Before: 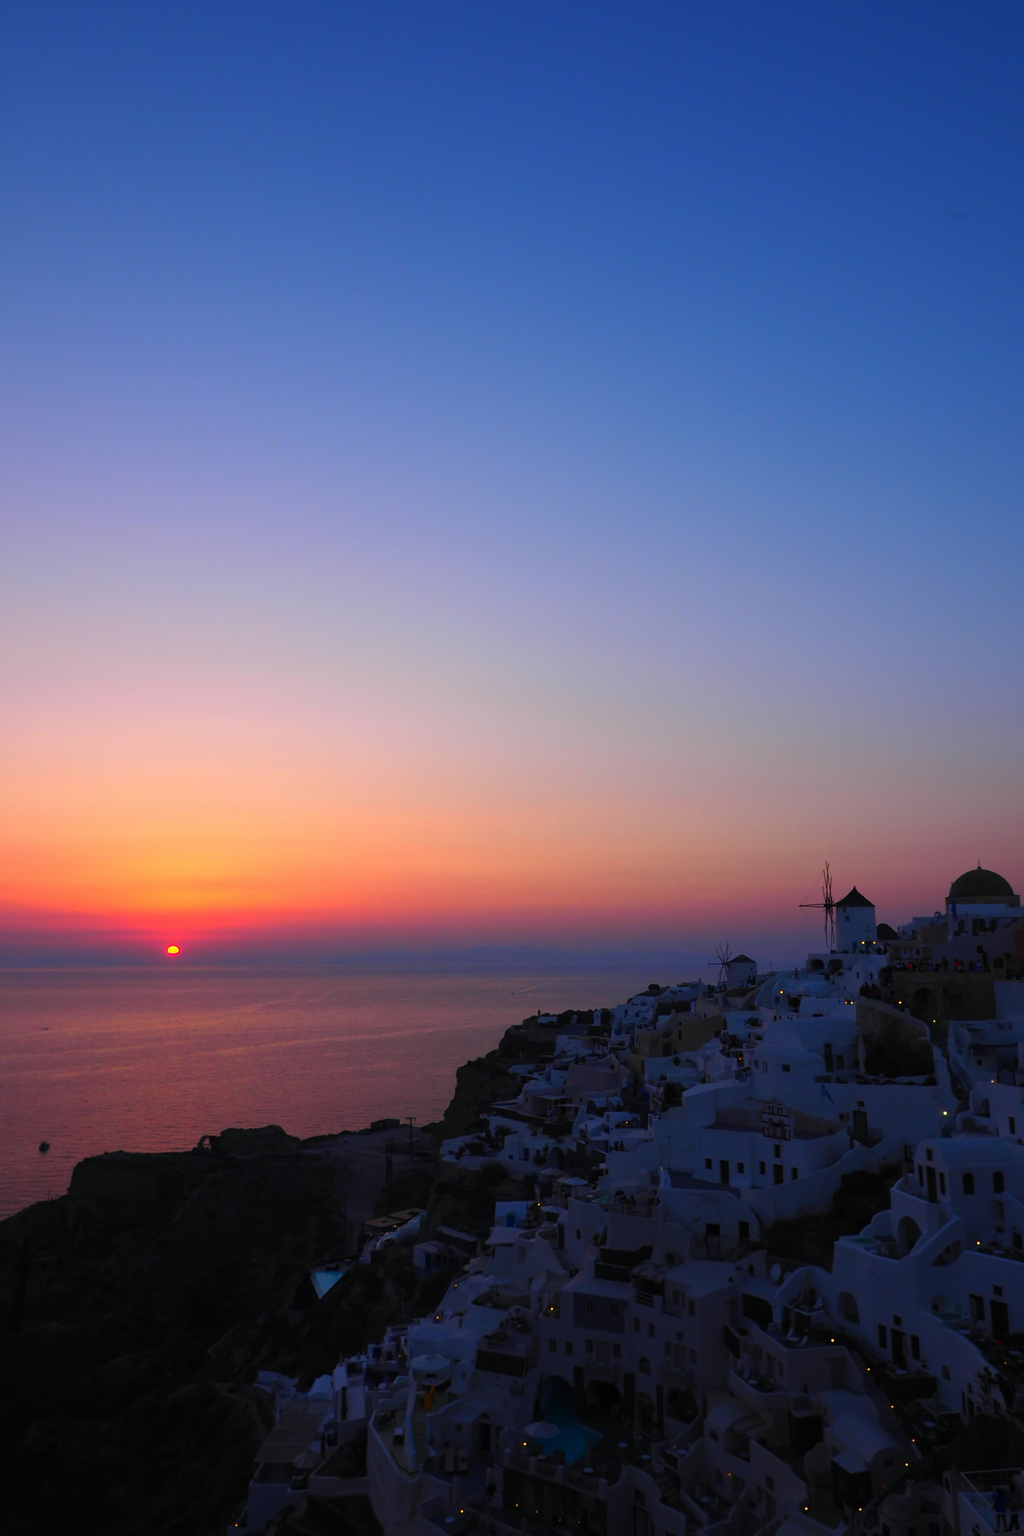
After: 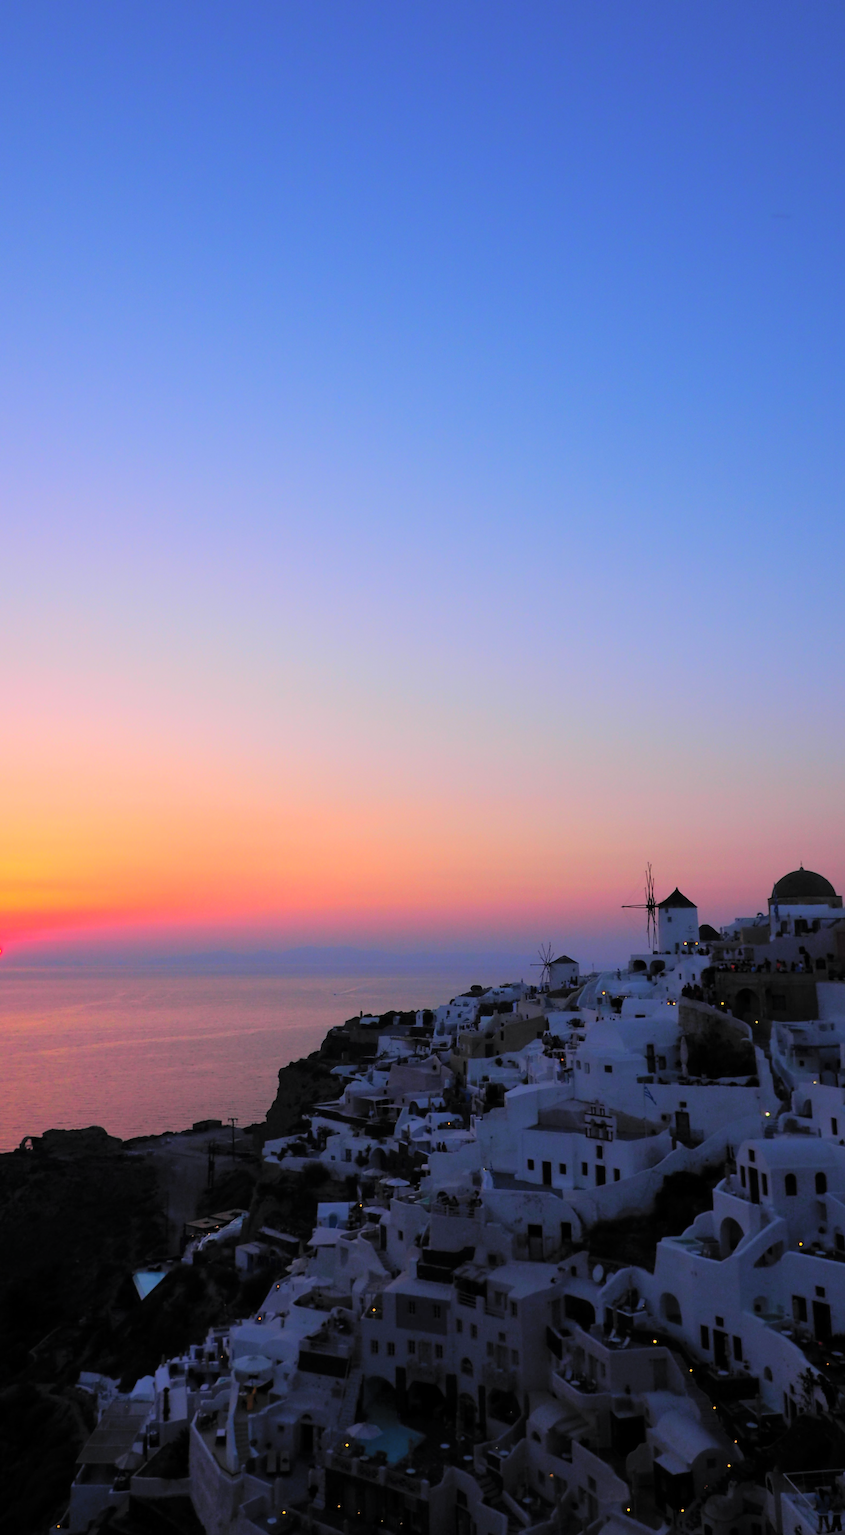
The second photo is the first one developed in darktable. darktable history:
contrast brightness saturation: contrast 0.097, brightness 0.31, saturation 0.145
crop: left 17.437%, bottom 0.046%
tone equalizer: -8 EV 0.051 EV, edges refinement/feathering 500, mask exposure compensation -1.57 EV, preserve details no
filmic rgb: middle gray luminance 18.25%, black relative exposure -9.01 EV, white relative exposure 3.74 EV, target black luminance 0%, hardness 4.9, latitude 68.1%, contrast 0.947, highlights saturation mix 19.76%, shadows ↔ highlights balance 21.47%, color science v6 (2022)
sharpen: radius 1.91, amount 0.397, threshold 1.493
